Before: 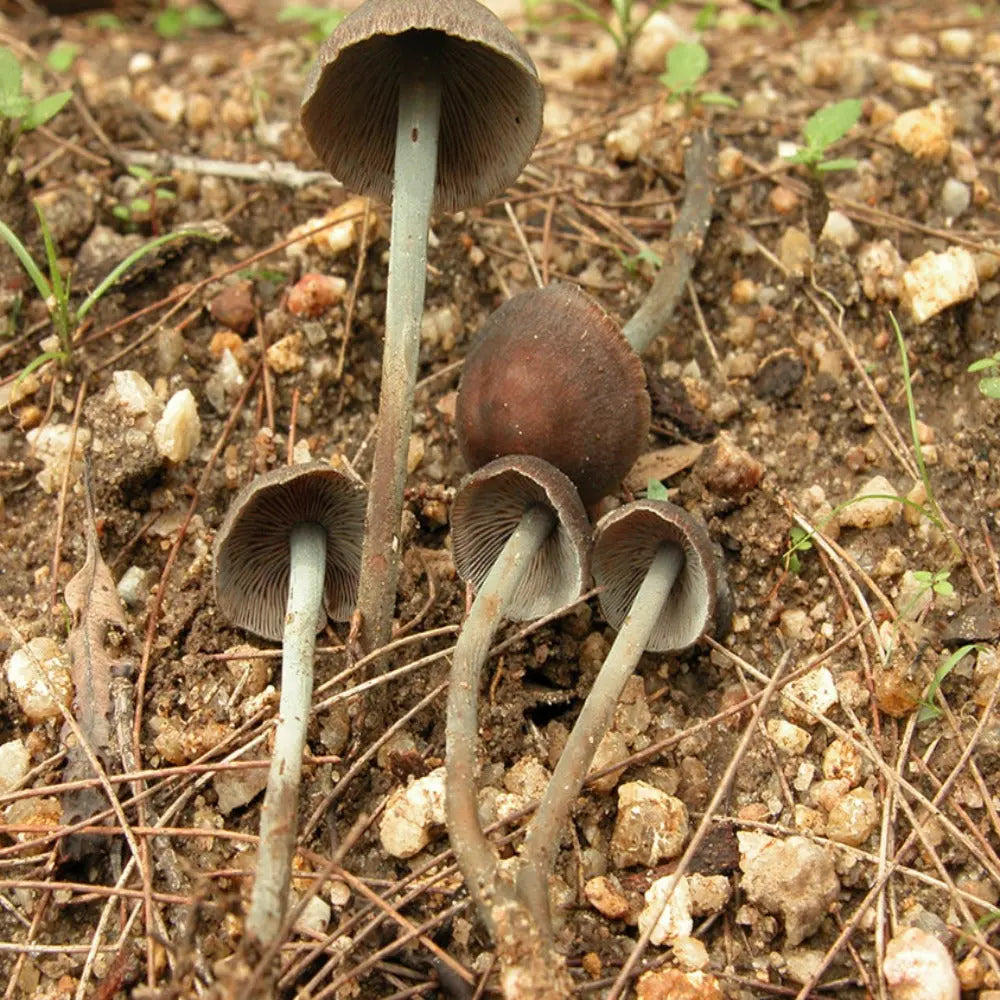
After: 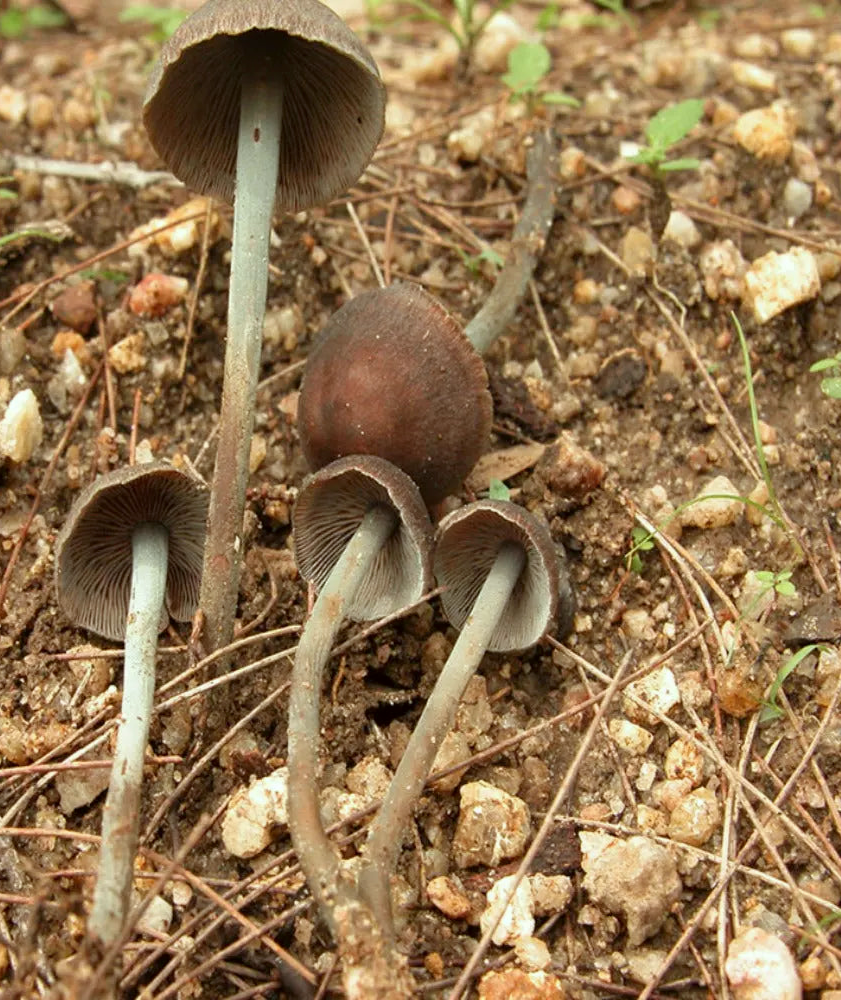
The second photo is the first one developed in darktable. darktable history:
color correction: highlights a* -2.96, highlights b* -2.69, shadows a* 2.55, shadows b* 2.63
crop: left 15.801%
